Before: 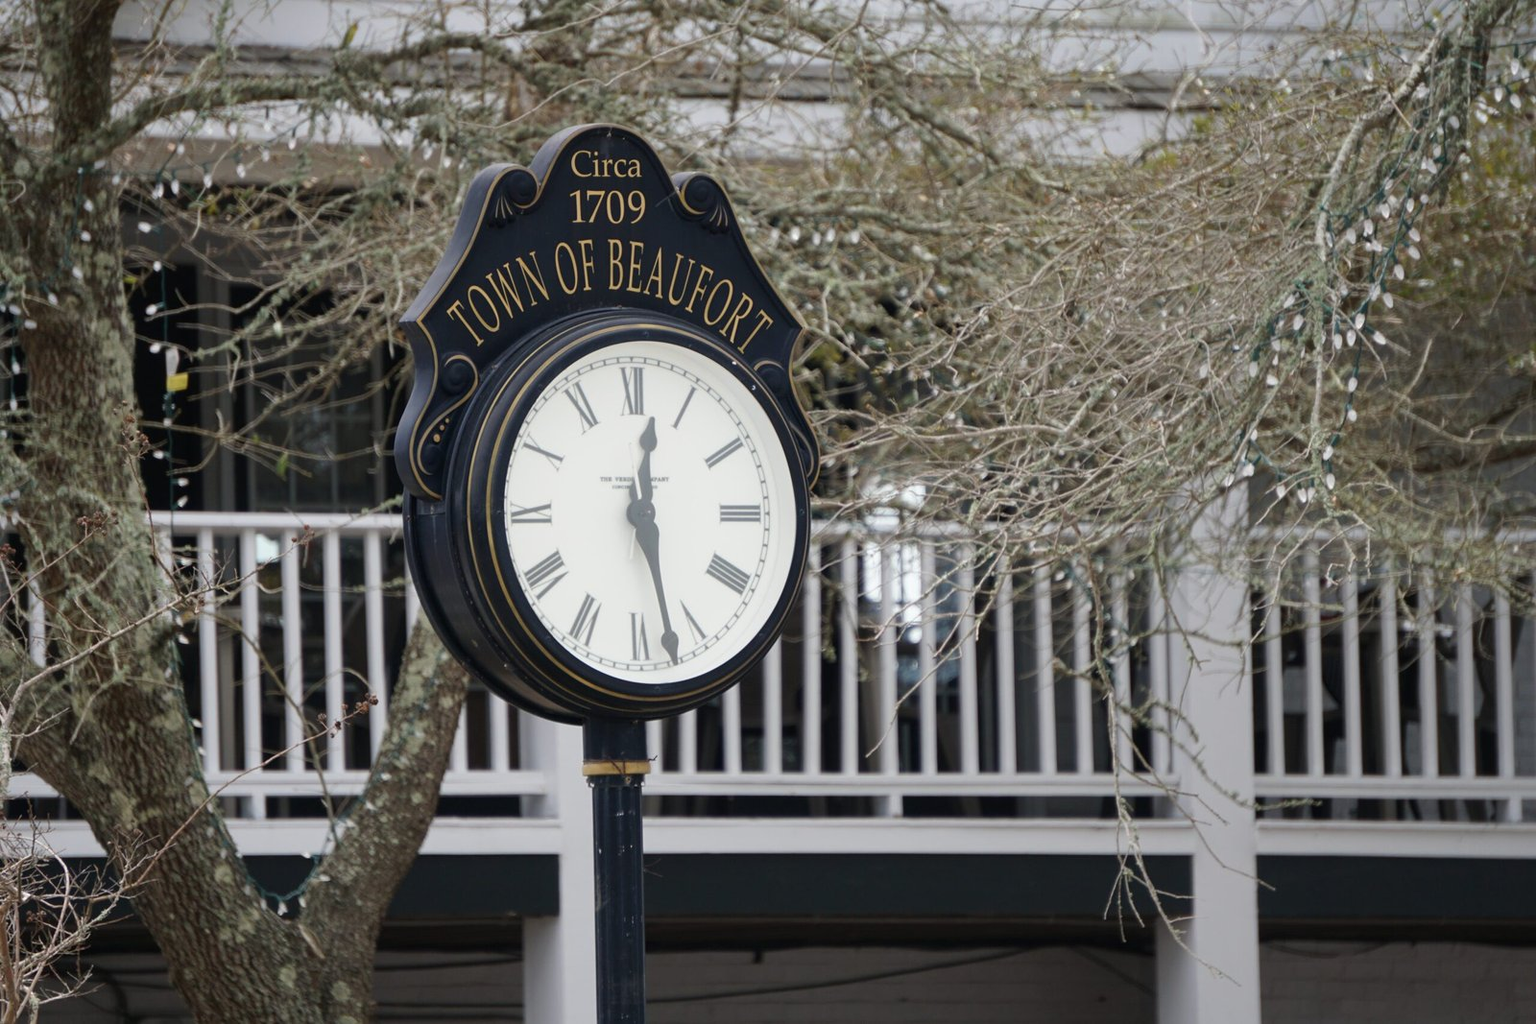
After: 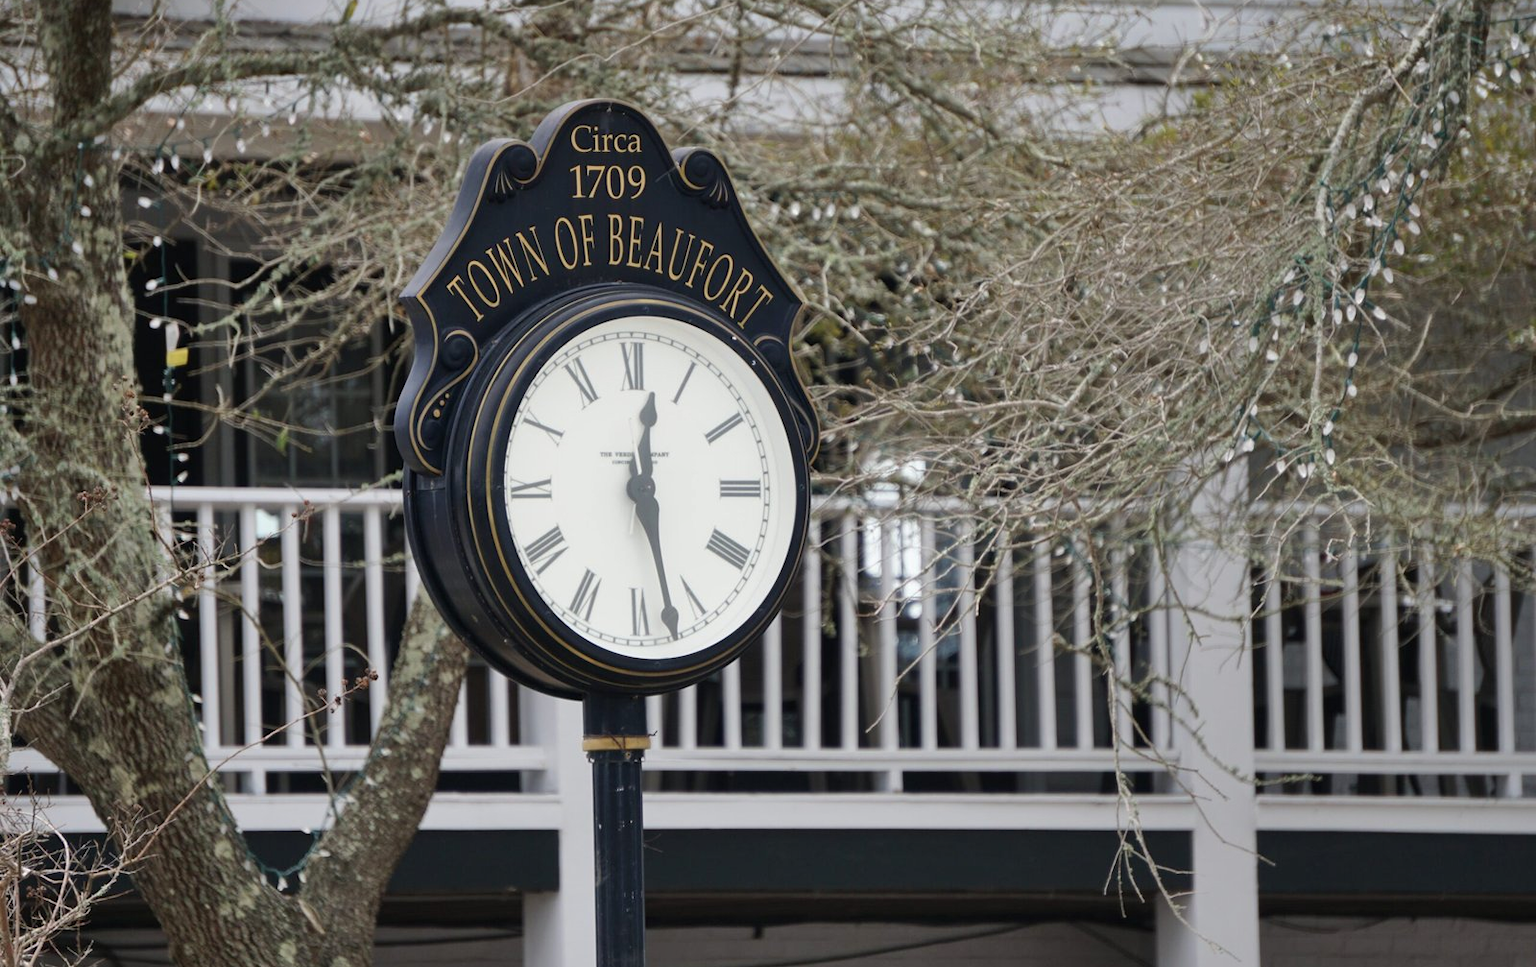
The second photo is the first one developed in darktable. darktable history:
shadows and highlights: low approximation 0.01, soften with gaussian
crop and rotate: top 2.479%, bottom 3.018%
